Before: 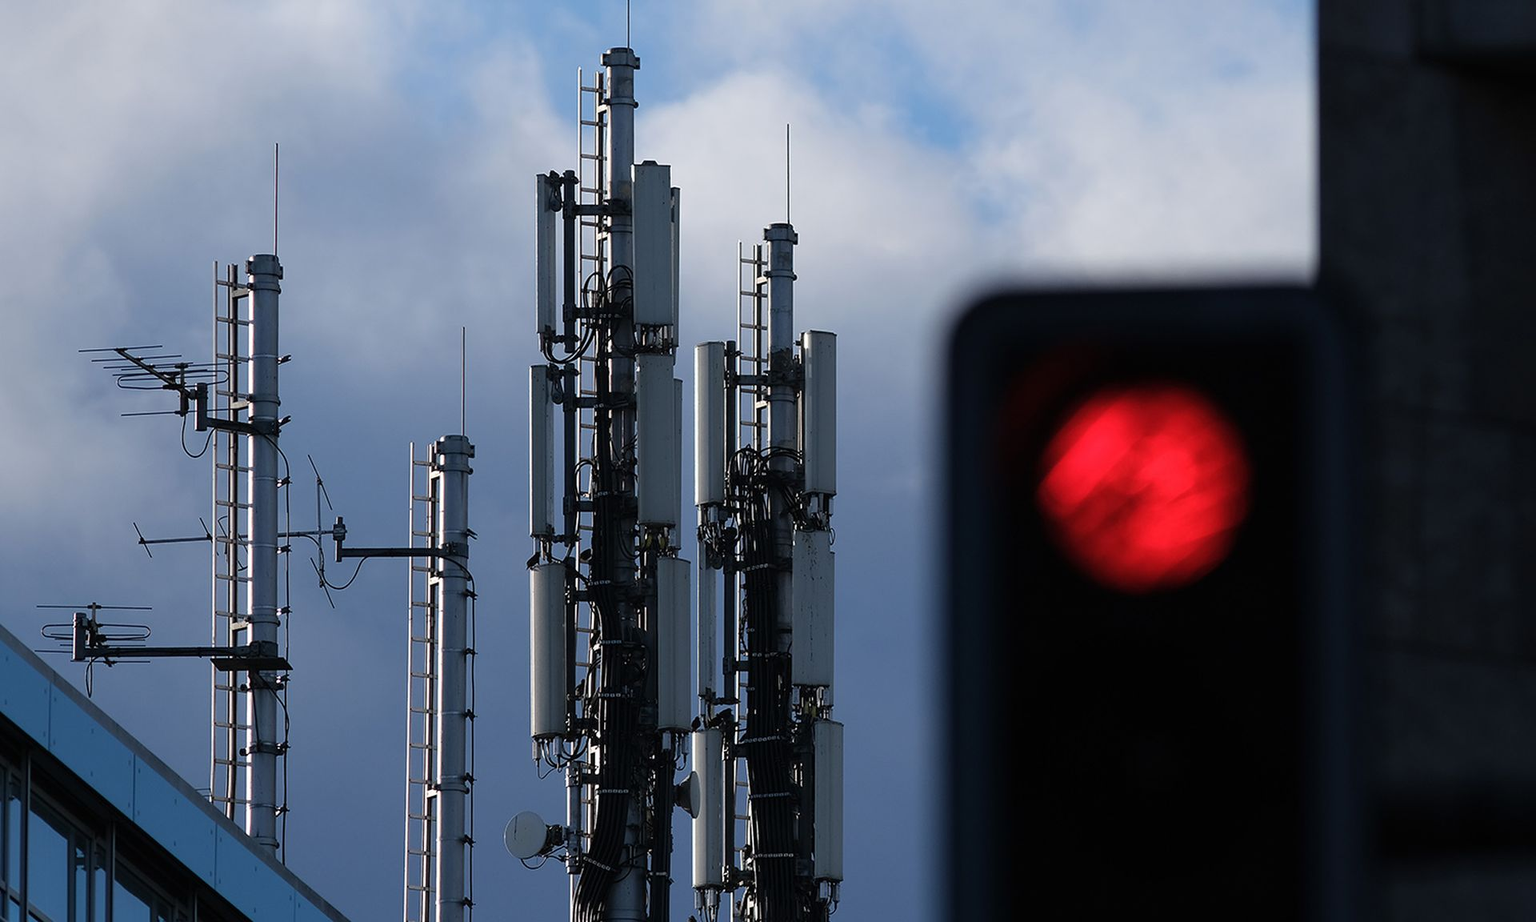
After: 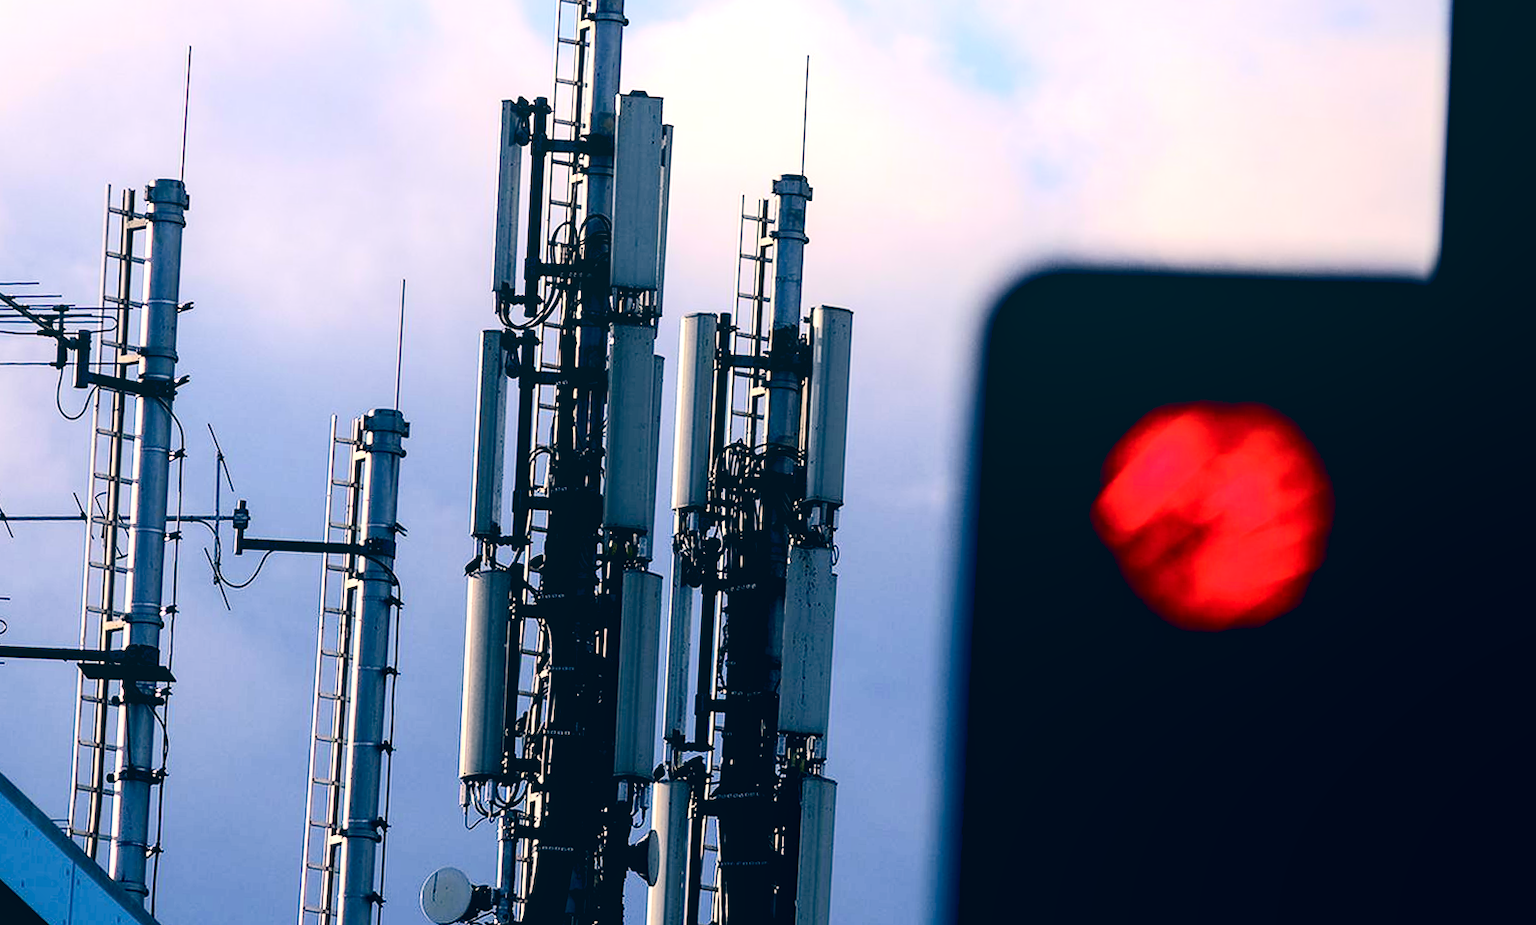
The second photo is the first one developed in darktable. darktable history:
contrast brightness saturation: contrast 0.286
color correction: highlights a* 10.37, highlights b* 14.07, shadows a* -9.96, shadows b* -14.8
color balance rgb: global offset › luminance -0.872%, linear chroma grading › shadows -3.277%, linear chroma grading › highlights -4.008%, perceptual saturation grading › global saturation 0.529%, global vibrance 39.831%
tone equalizer: -8 EV -1.11 EV, -7 EV -1 EV, -6 EV -0.884 EV, -5 EV -0.545 EV, -3 EV 0.556 EV, -2 EV 0.896 EV, -1 EV 0.988 EV, +0 EV 1.06 EV
base curve: curves: ch0 [(0, 0) (0.472, 0.508) (1, 1)], preserve colors none
exposure: compensate exposure bias true, compensate highlight preservation false
crop and rotate: angle -3.01°, left 5.413%, top 5.17%, right 4.667%, bottom 4.581%
local contrast: detail 110%
